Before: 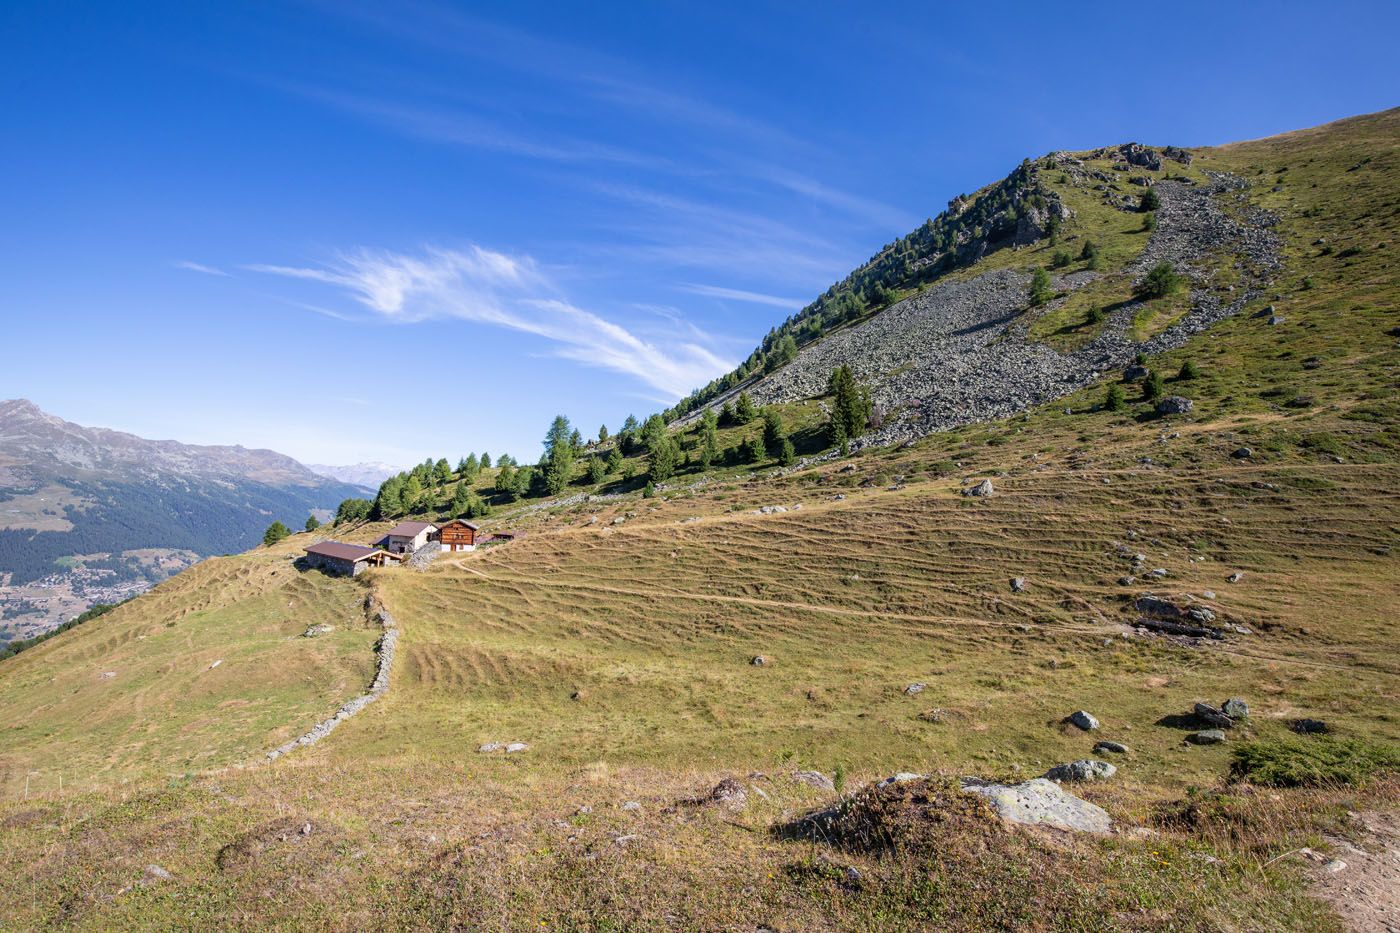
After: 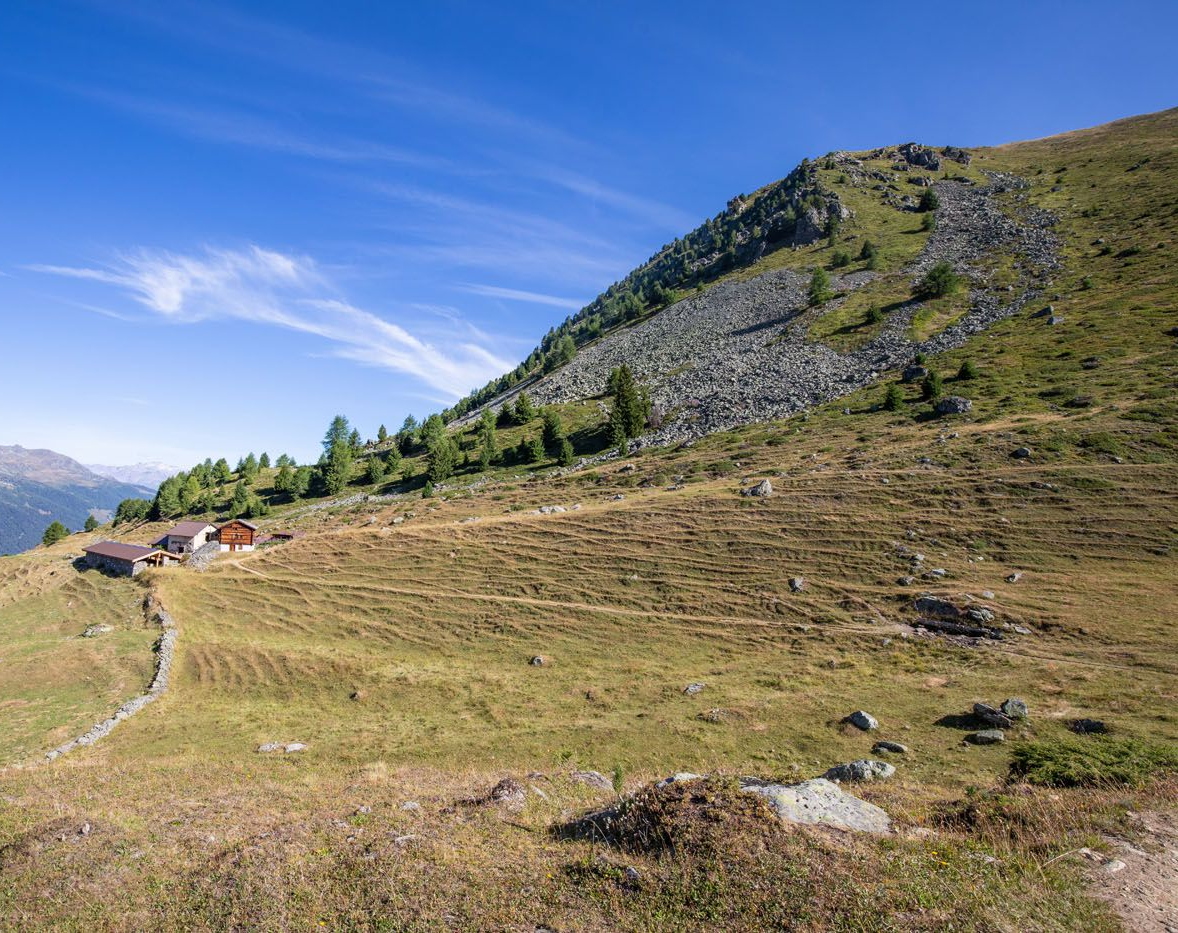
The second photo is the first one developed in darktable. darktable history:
crop: left 15.804%
